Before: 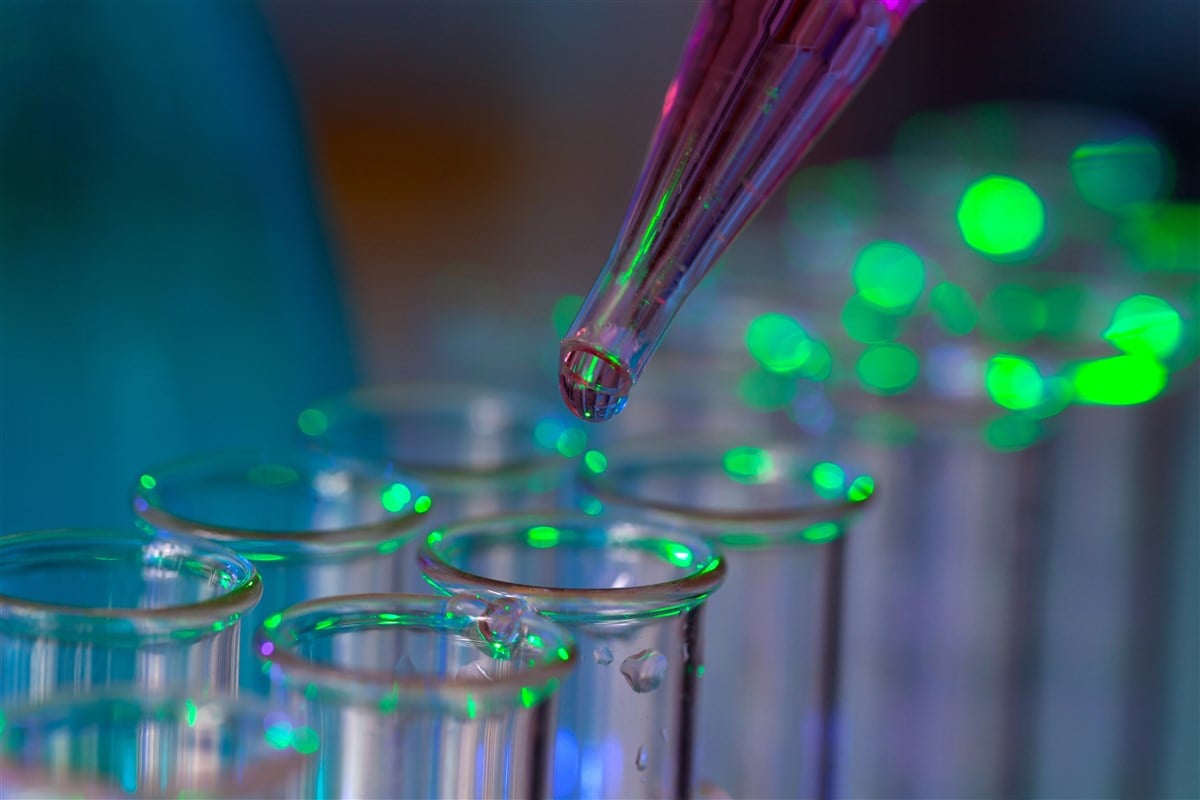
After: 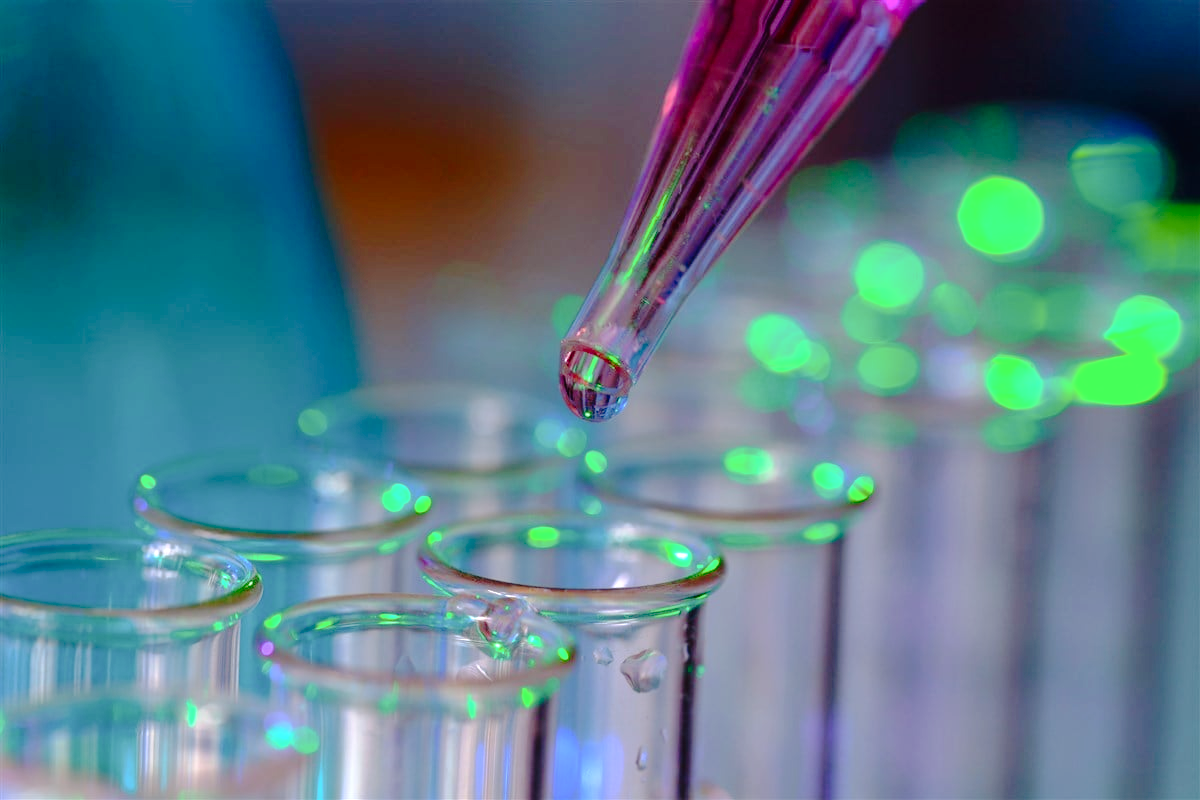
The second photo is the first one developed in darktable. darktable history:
tone curve: curves: ch0 [(0, 0) (0.003, 0.021) (0.011, 0.021) (0.025, 0.021) (0.044, 0.033) (0.069, 0.053) (0.1, 0.08) (0.136, 0.114) (0.177, 0.171) (0.224, 0.246) (0.277, 0.332) (0.335, 0.424) (0.399, 0.496) (0.468, 0.561) (0.543, 0.627) (0.623, 0.685) (0.709, 0.741) (0.801, 0.813) (0.898, 0.902) (1, 1)], preserve colors none
exposure: black level correction 0.001, exposure 0.5 EV, compensate exposure bias true, compensate highlight preservation false
